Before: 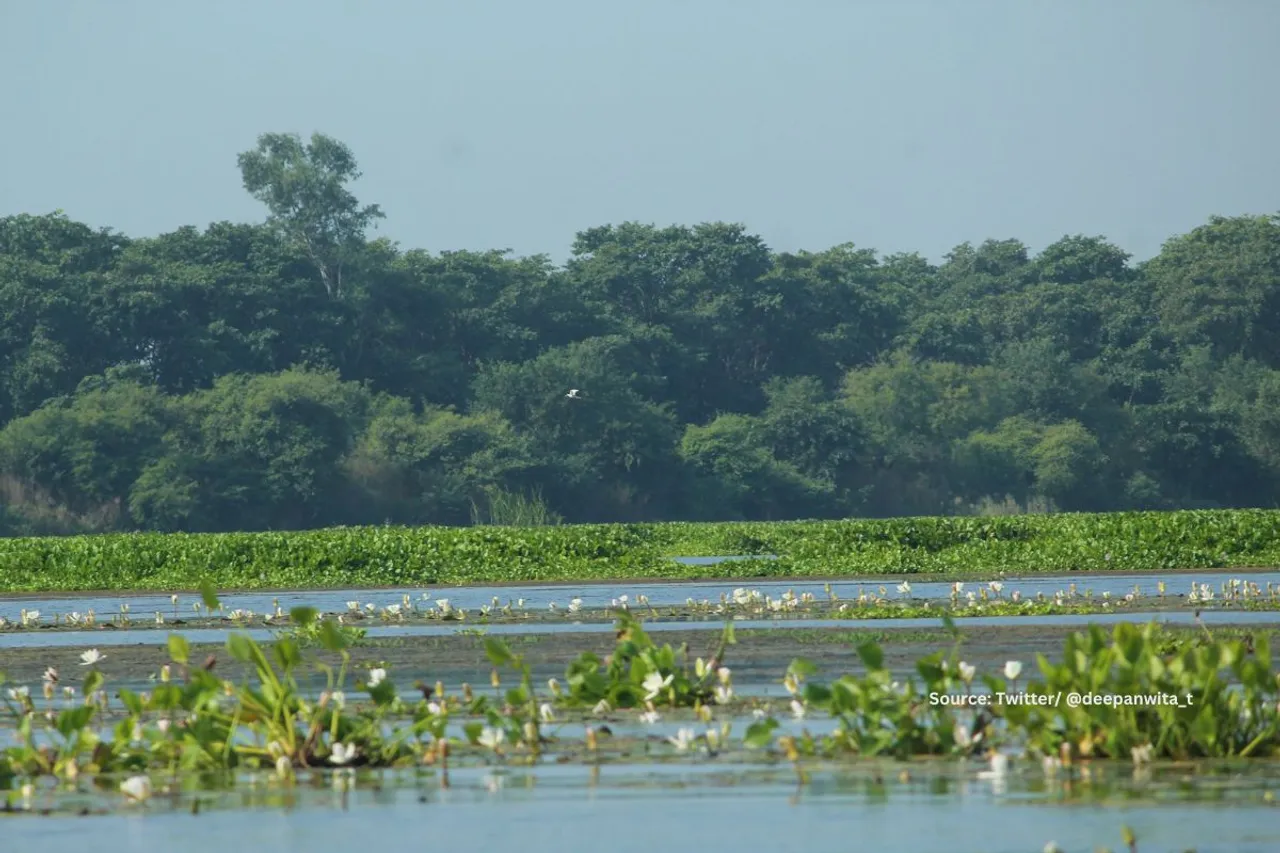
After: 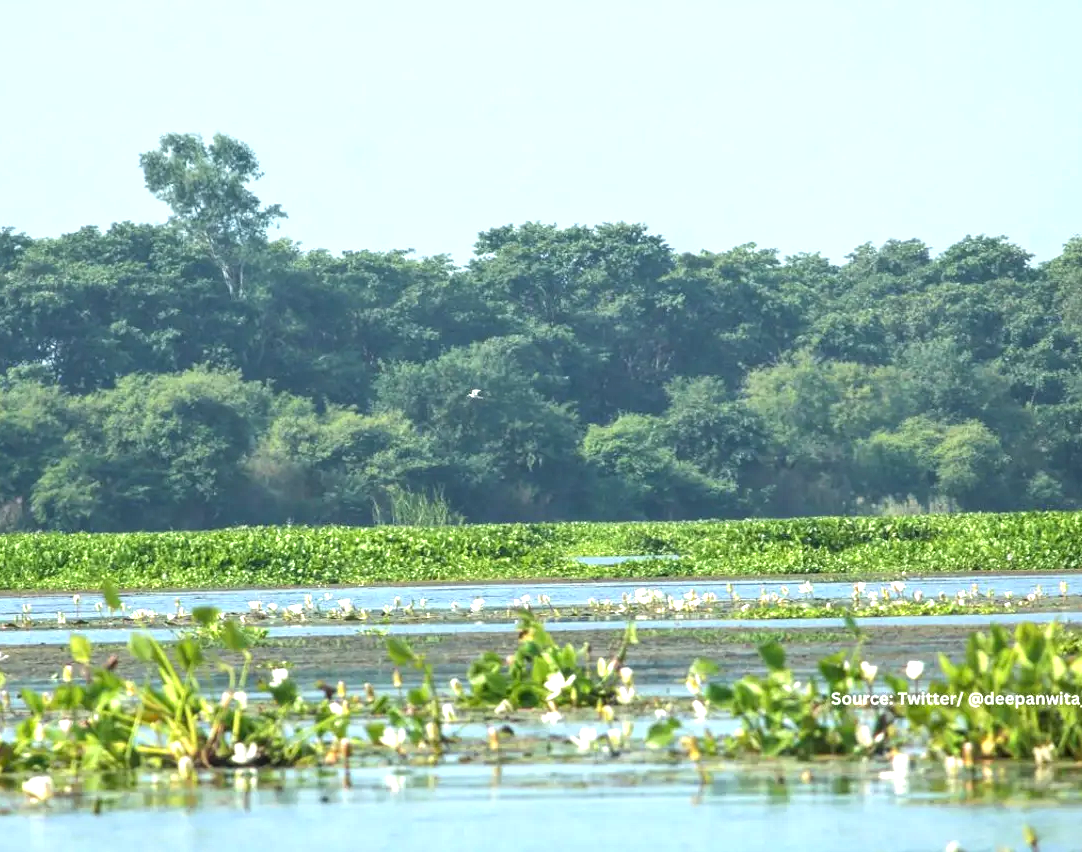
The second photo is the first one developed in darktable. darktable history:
local contrast: on, module defaults
crop: left 7.669%, right 7.797%
exposure: black level correction 0, exposure 1.2 EV, compensate highlight preservation false
shadows and highlights: shadows 75.59, highlights -25.81, soften with gaussian
